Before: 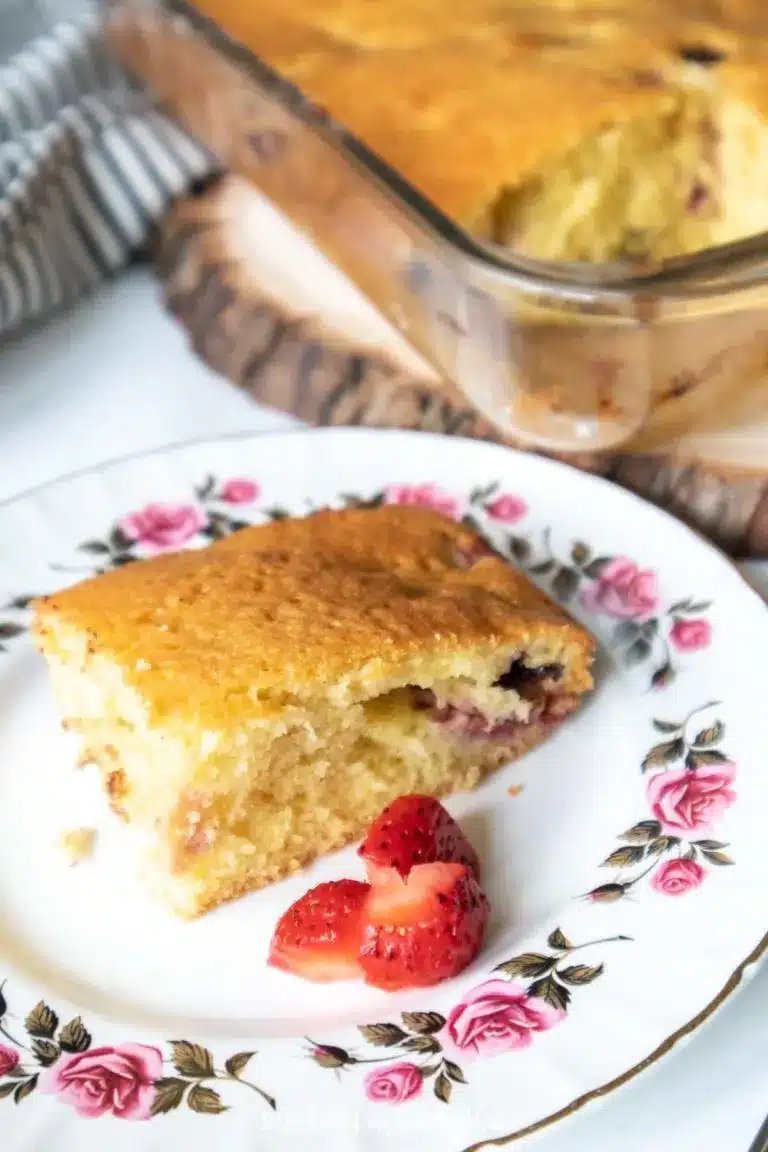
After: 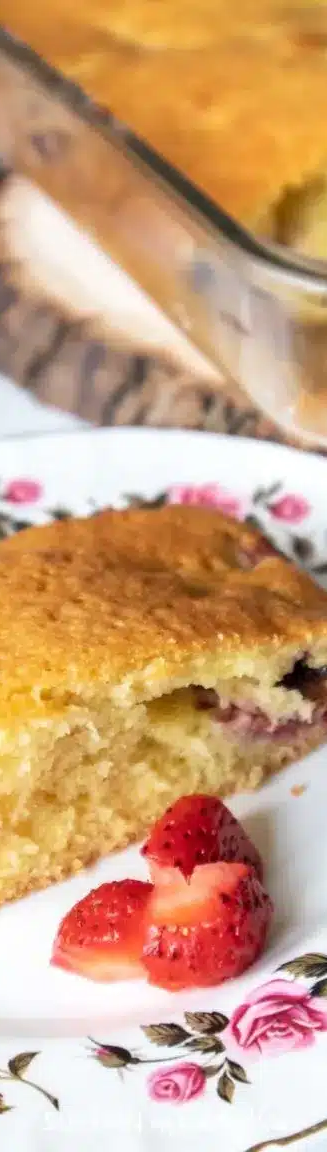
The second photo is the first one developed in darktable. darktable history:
crop: left 28.286%, right 29.112%
